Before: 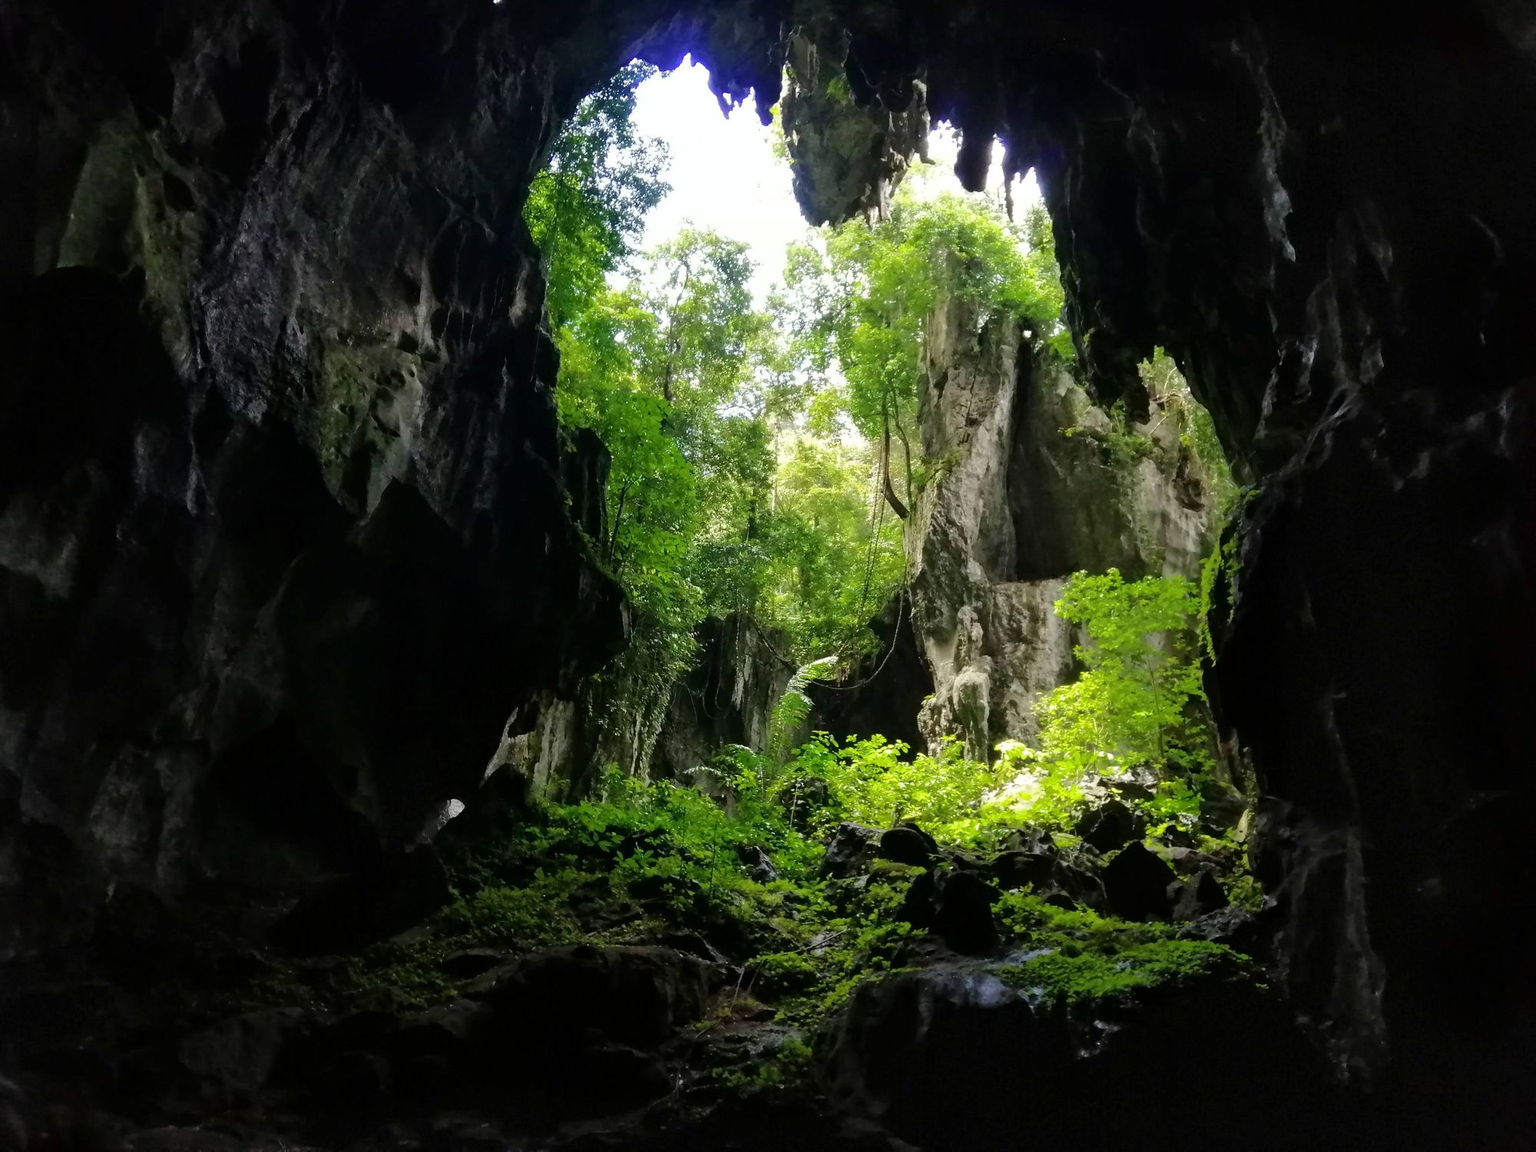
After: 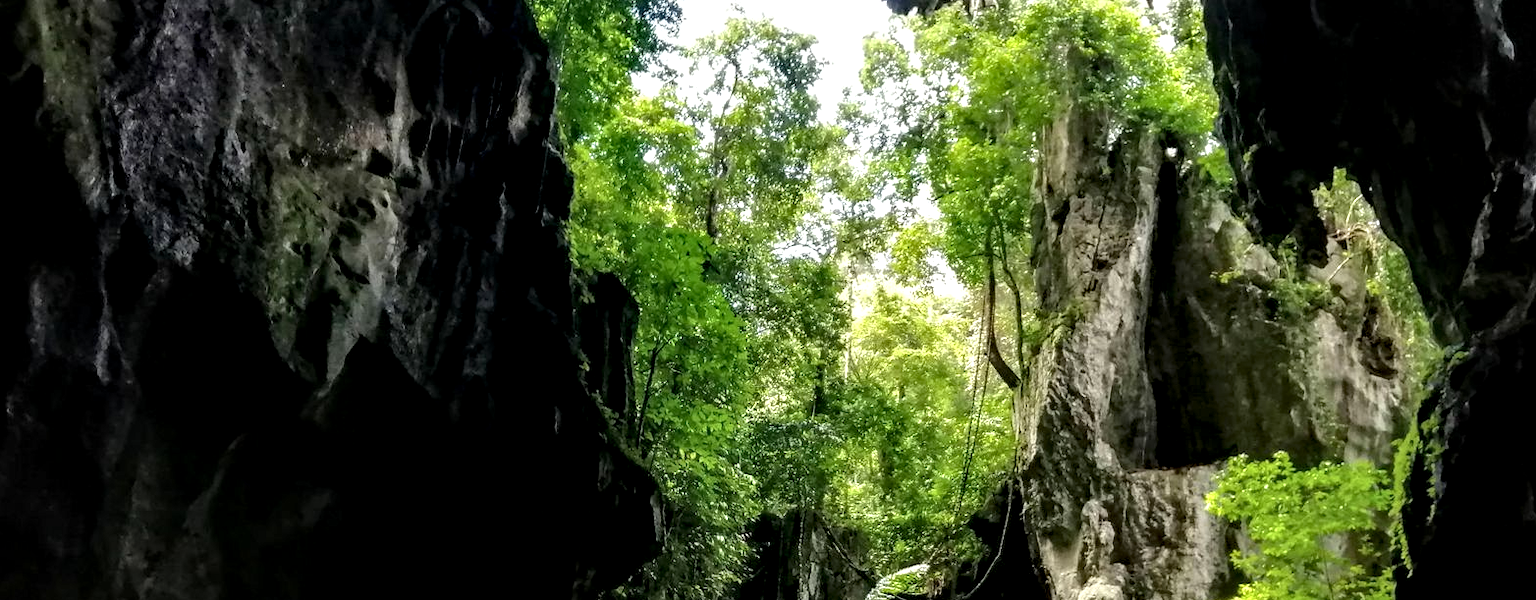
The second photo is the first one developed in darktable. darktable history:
haze removal: compatibility mode true
crop: left 7.275%, top 18.671%, right 14.485%, bottom 40.53%
local contrast: highlights 60%, shadows 62%, detail 160%
